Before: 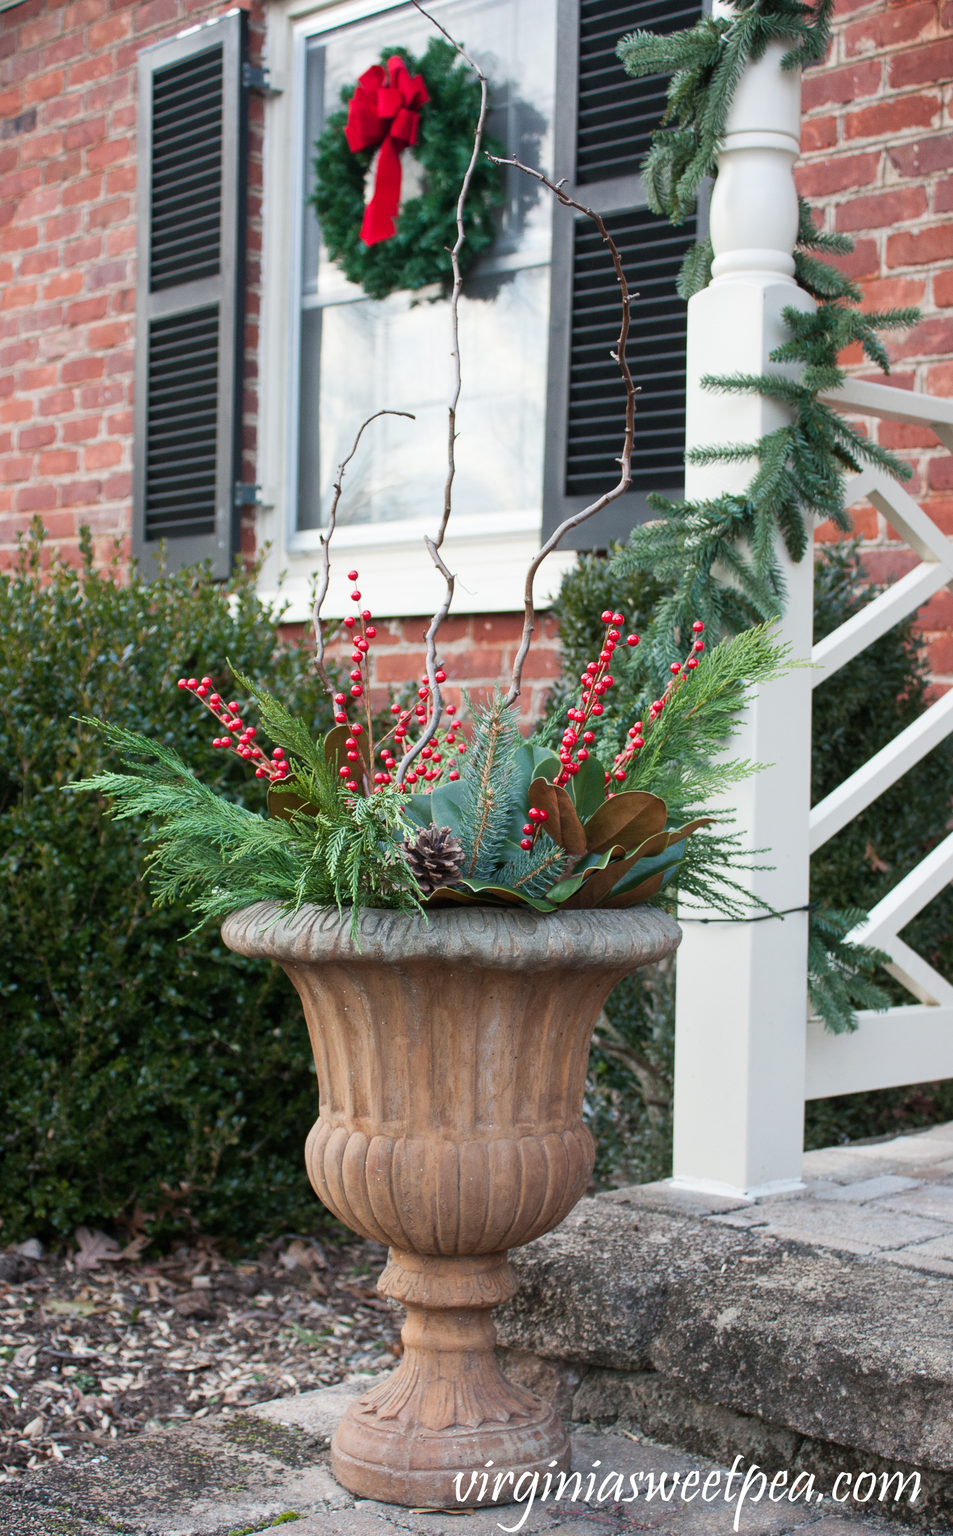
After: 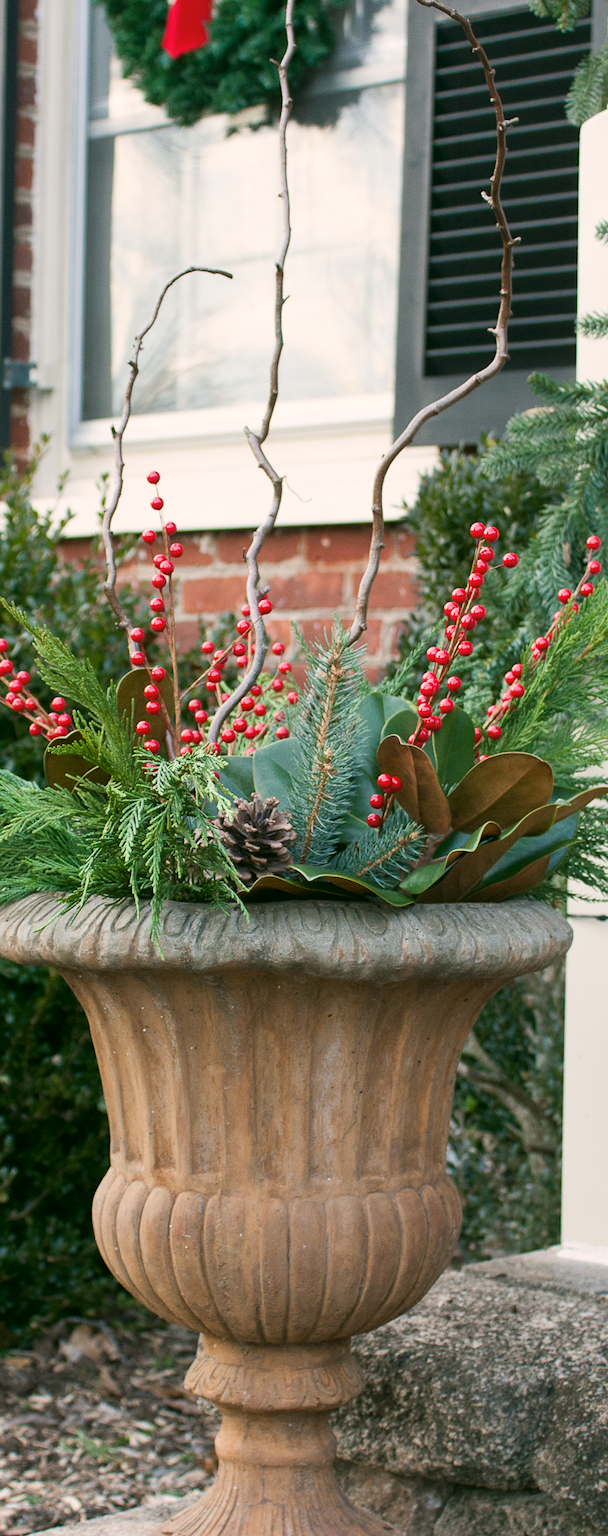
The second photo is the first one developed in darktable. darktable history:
crop and rotate: angle 0.01°, left 24.435%, top 13.095%, right 25.421%, bottom 8.388%
color correction: highlights a* 4.14, highlights b* 4.98, shadows a* -7.56, shadows b* 5.08
